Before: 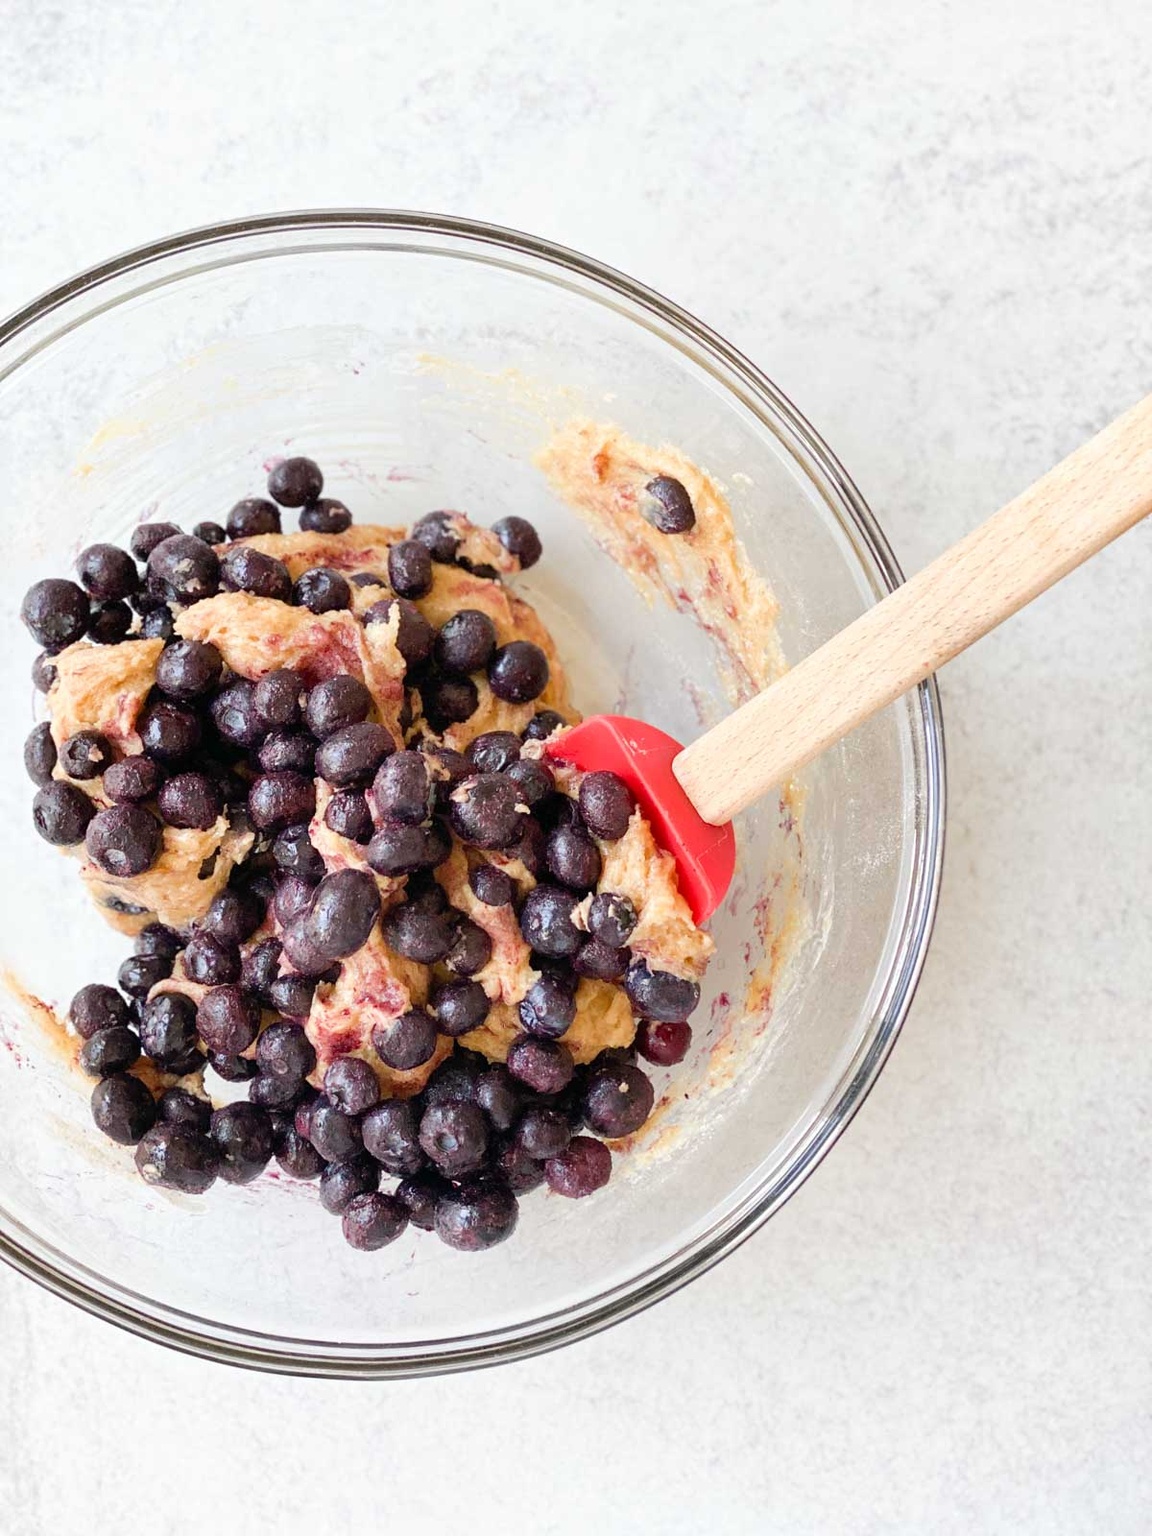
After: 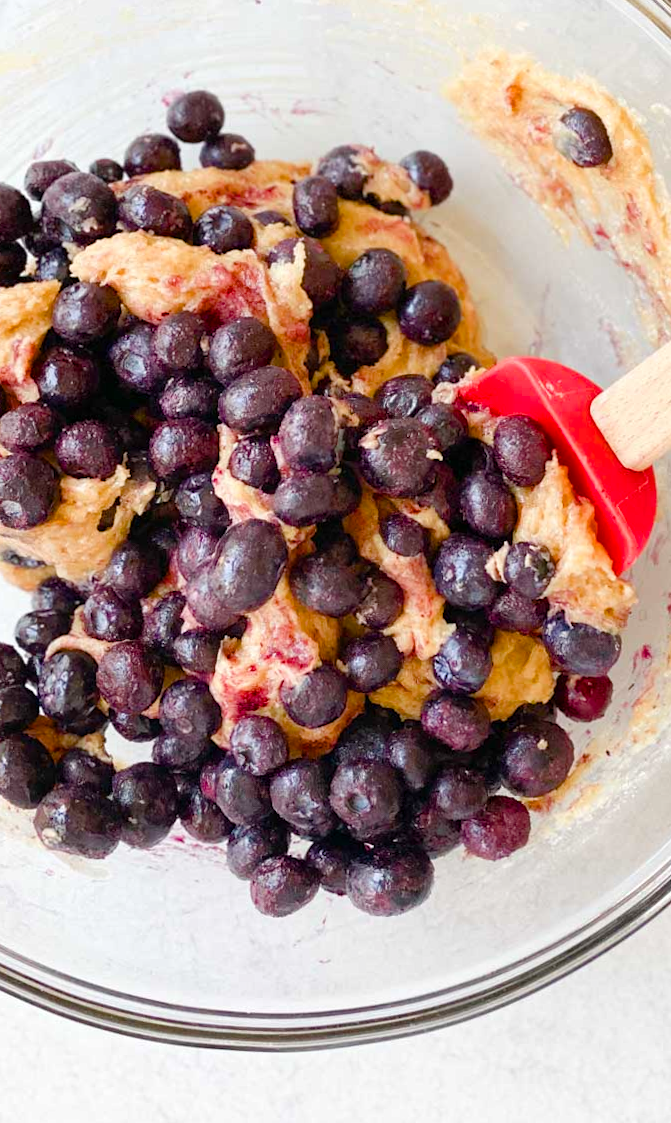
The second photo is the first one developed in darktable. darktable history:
crop: left 8.966%, top 23.852%, right 34.699%, bottom 4.703%
color balance rgb: perceptual saturation grading › global saturation 35%, perceptual saturation grading › highlights -30%, perceptual saturation grading › shadows 35%, perceptual brilliance grading › global brilliance 3%, perceptual brilliance grading › highlights -3%, perceptual brilliance grading › shadows 3%
white balance: emerald 1
rotate and perspective: rotation -0.45°, automatic cropping original format, crop left 0.008, crop right 0.992, crop top 0.012, crop bottom 0.988
